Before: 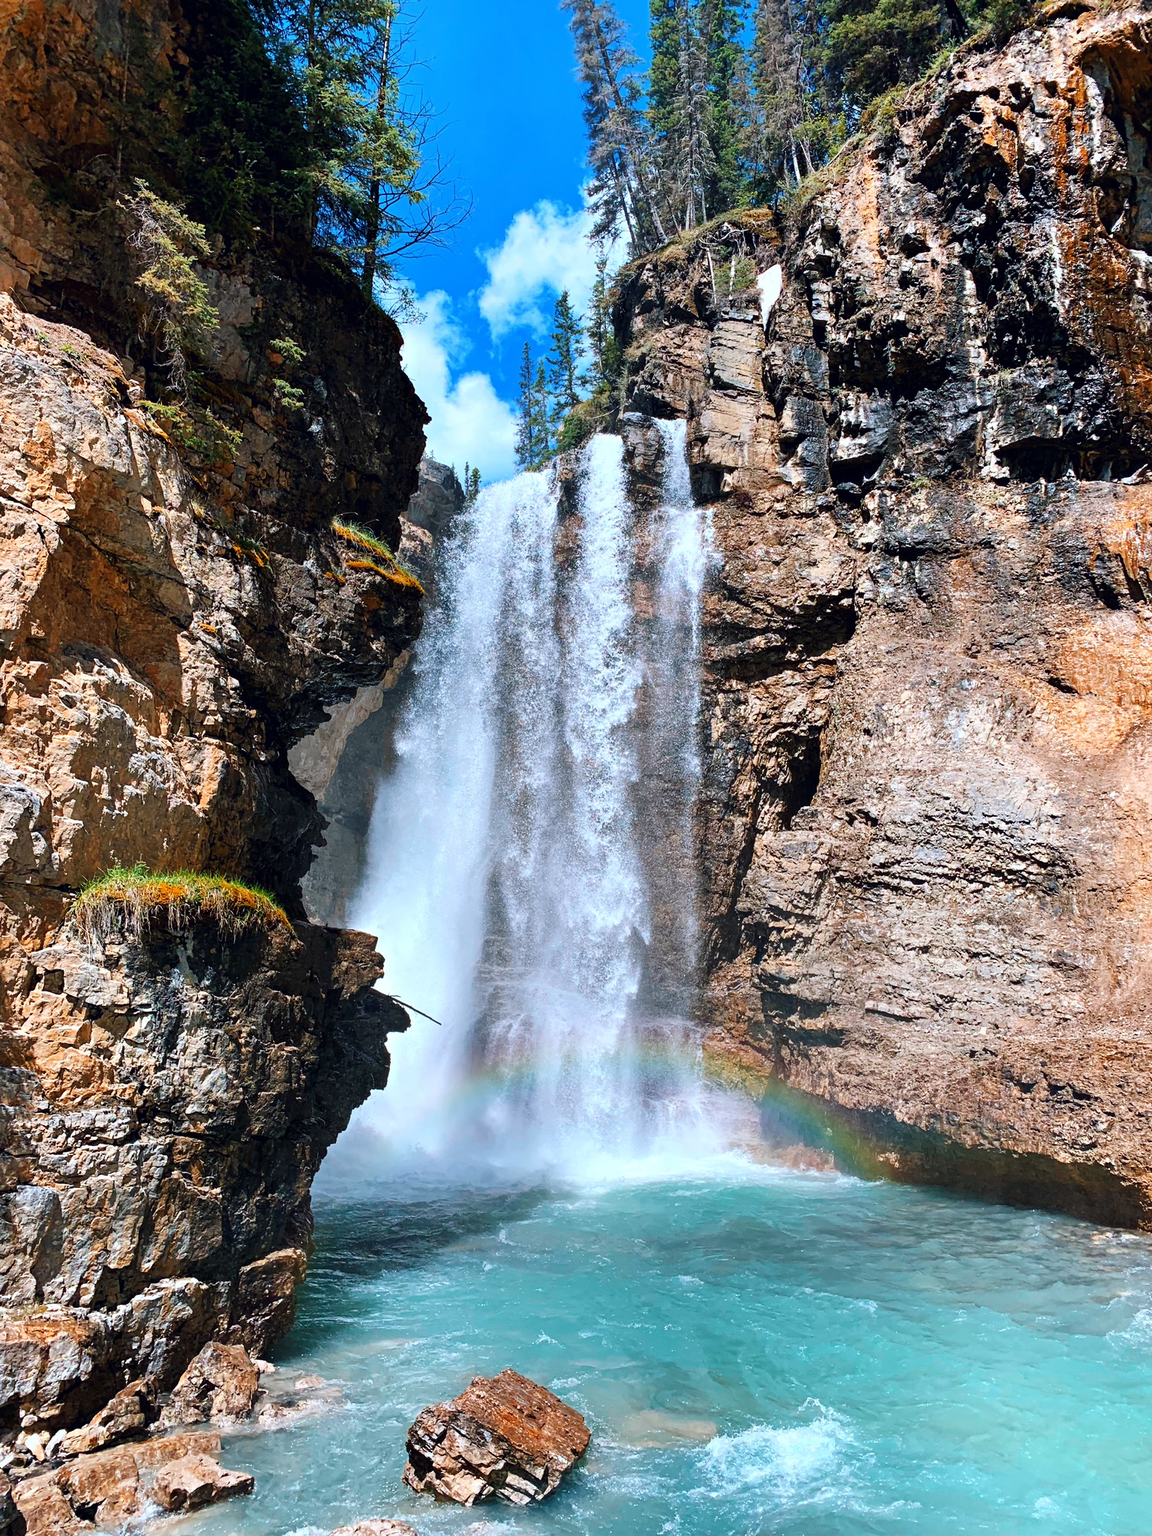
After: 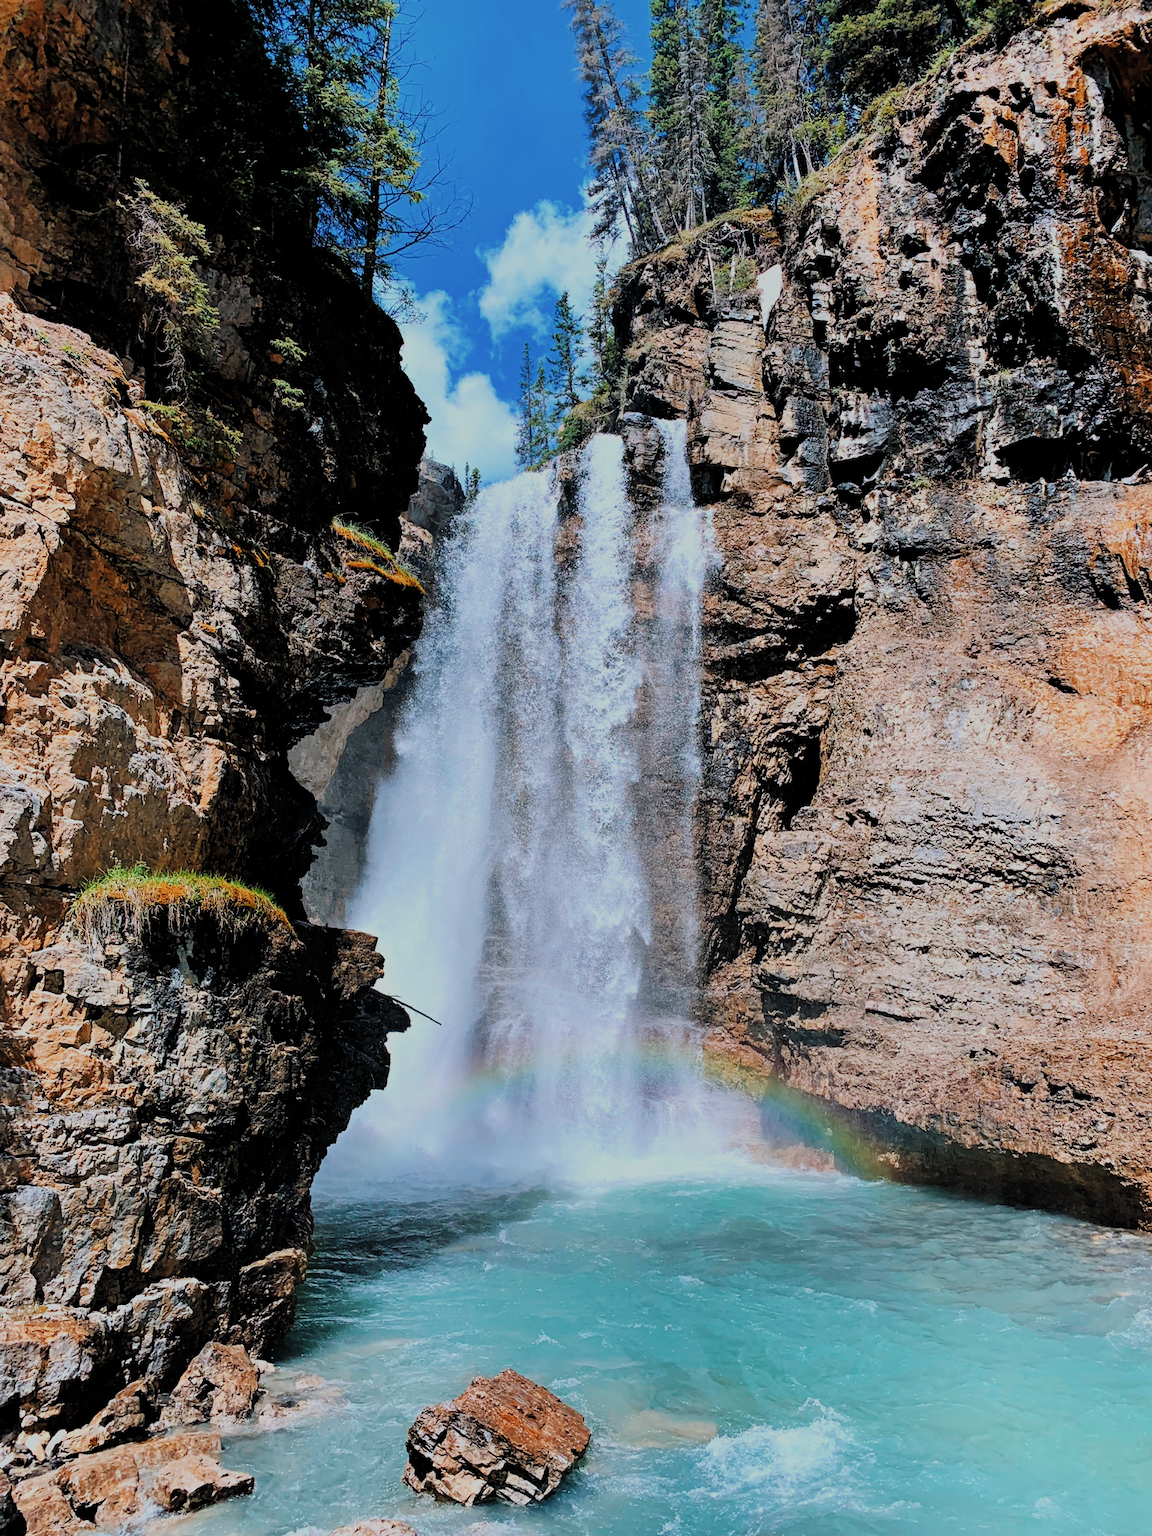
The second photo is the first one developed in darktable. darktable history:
filmic rgb: black relative exposure -6.13 EV, white relative exposure 6.94 EV, hardness 2.24, add noise in highlights 0.001, color science v3 (2019), use custom middle-gray values true, contrast in highlights soft
